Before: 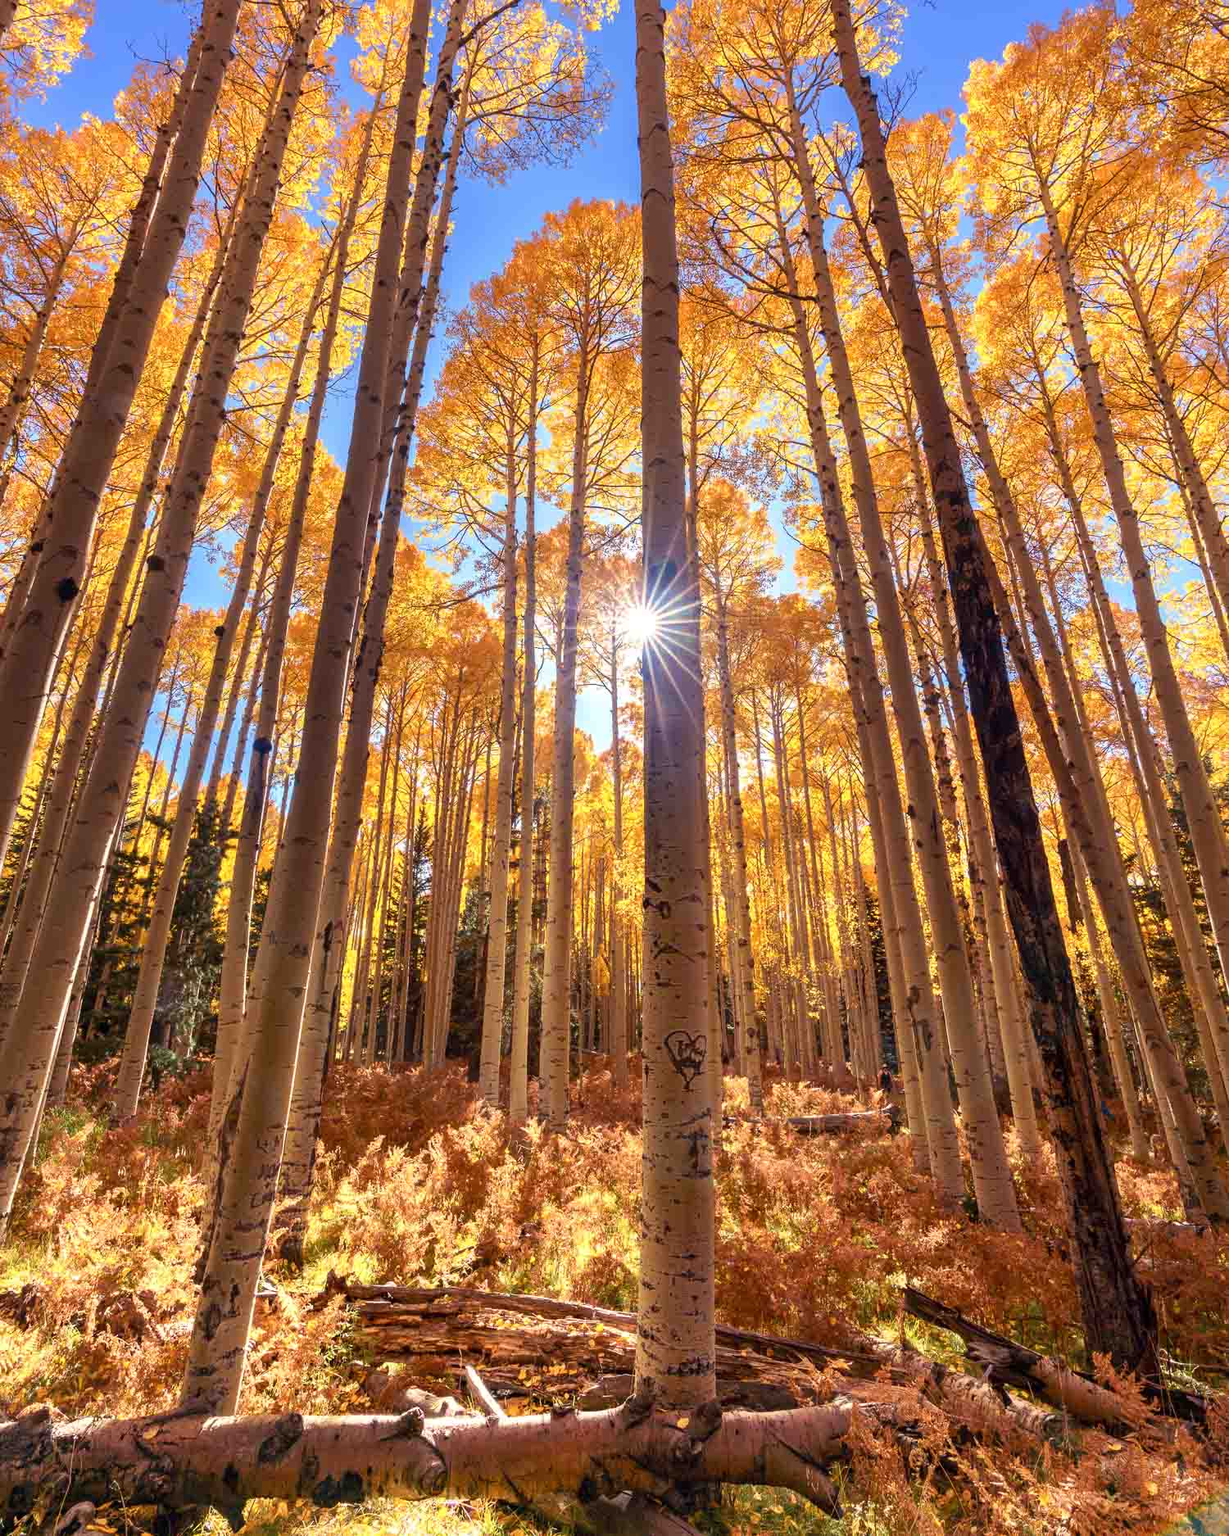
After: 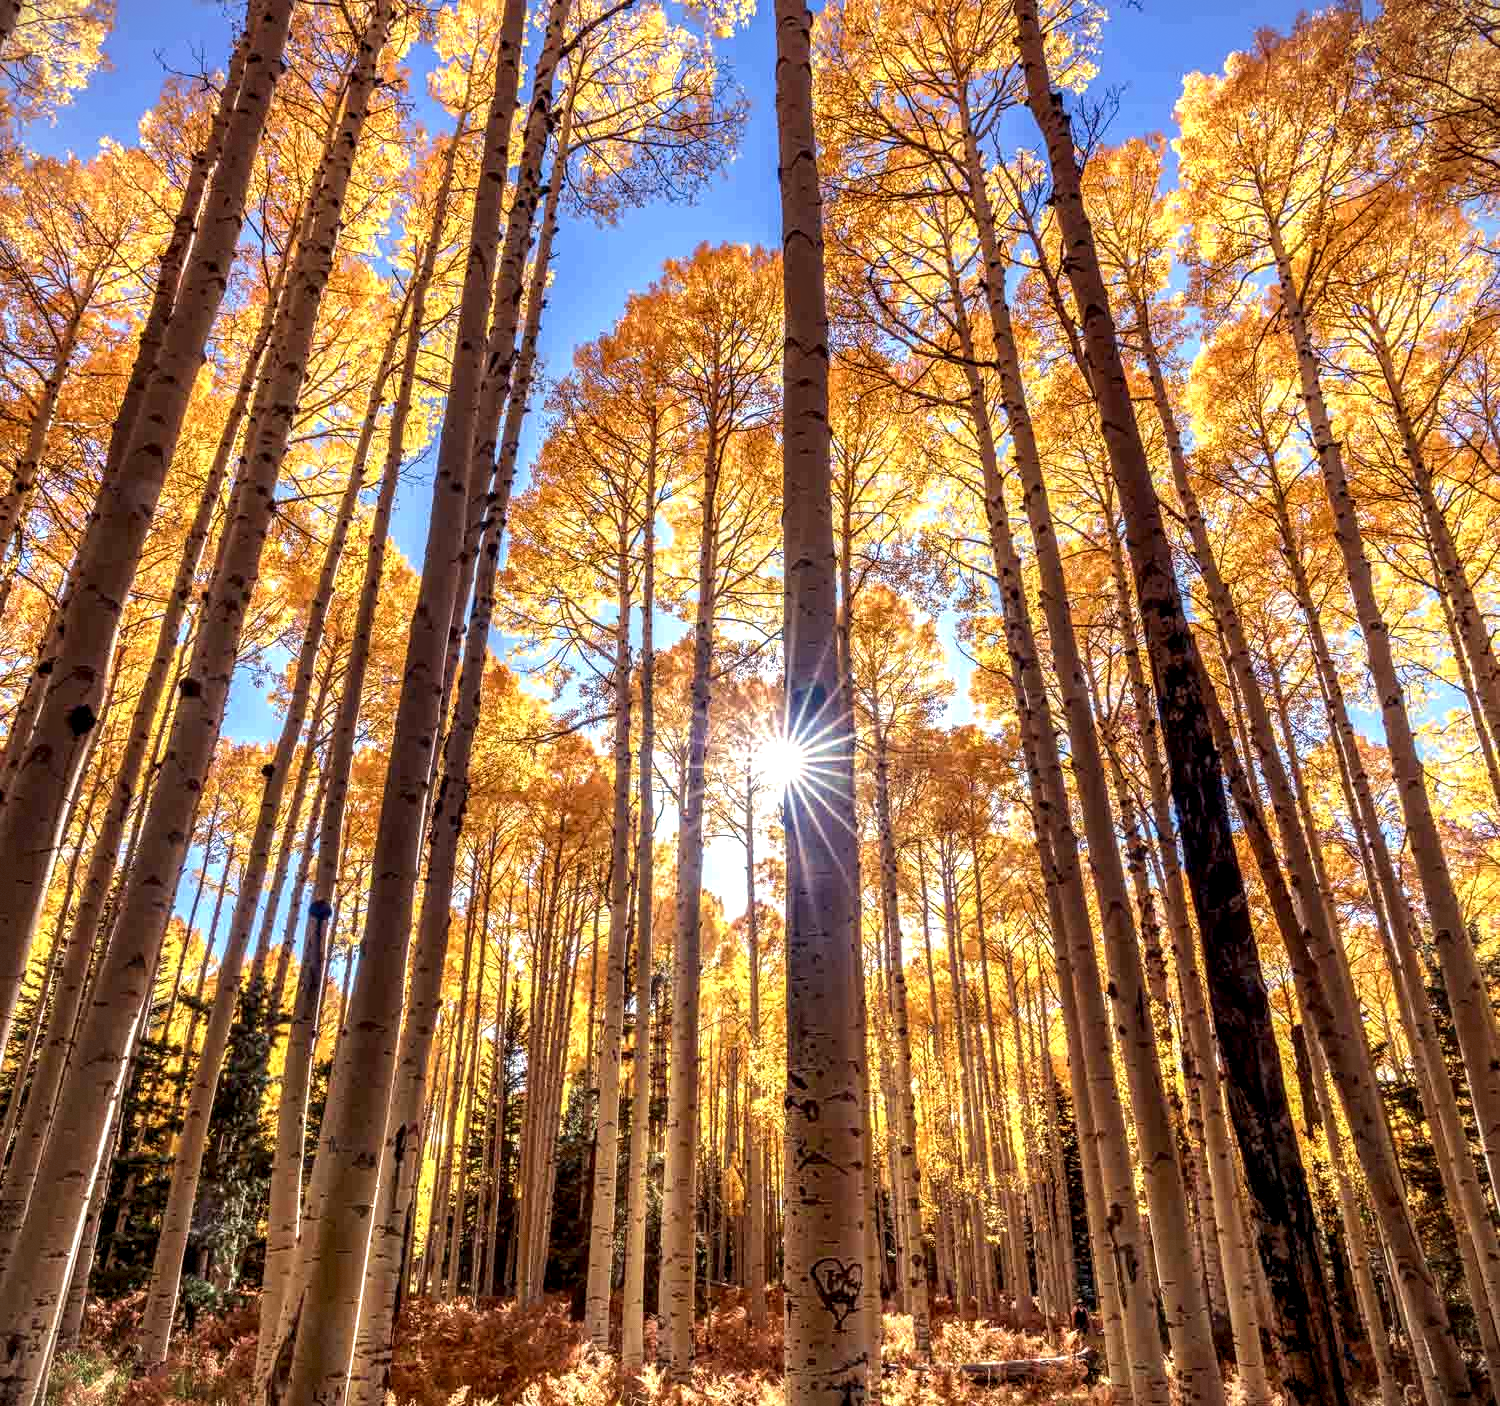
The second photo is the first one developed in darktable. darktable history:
crop: bottom 24.988%
vignetting: fall-off start 97.28%, fall-off radius 79%, brightness -0.462, saturation -0.3, width/height ratio 1.114, dithering 8-bit output, unbound false
local contrast: highlights 20%, shadows 70%, detail 170%
